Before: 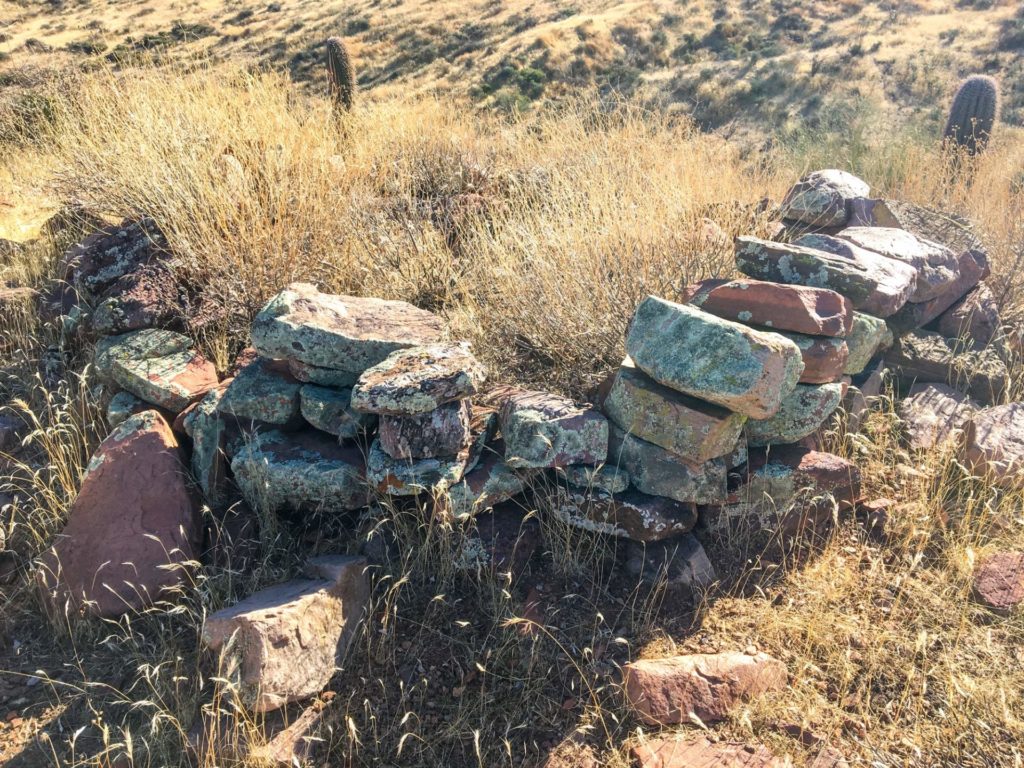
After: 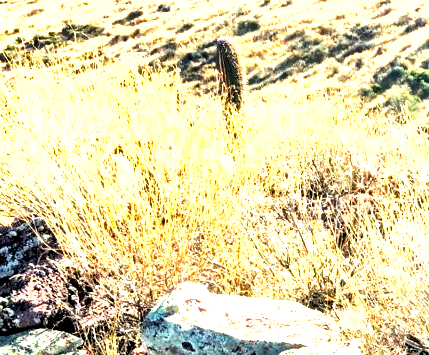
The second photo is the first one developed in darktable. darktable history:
exposure: exposure 0.766 EV, compensate highlight preservation false
shadows and highlights: shadows 20.91, highlights -35.45, soften with gaussian
tone equalizer: -8 EV 0.001 EV, -7 EV -0.002 EV, -6 EV 0.002 EV, -5 EV -0.03 EV, -4 EV -0.116 EV, -3 EV -0.169 EV, -2 EV 0.24 EV, -1 EV 0.702 EV, +0 EV 0.493 EV
crop and rotate: left 10.817%, top 0.062%, right 47.194%, bottom 53.626%
color balance rgb: perceptual saturation grading › global saturation 20%, global vibrance 20%
base curve: curves: ch0 [(0.017, 0) (0.425, 0.441) (0.844, 0.933) (1, 1)], preserve colors none
rgb levels: levels [[0.034, 0.472, 0.904], [0, 0.5, 1], [0, 0.5, 1]]
